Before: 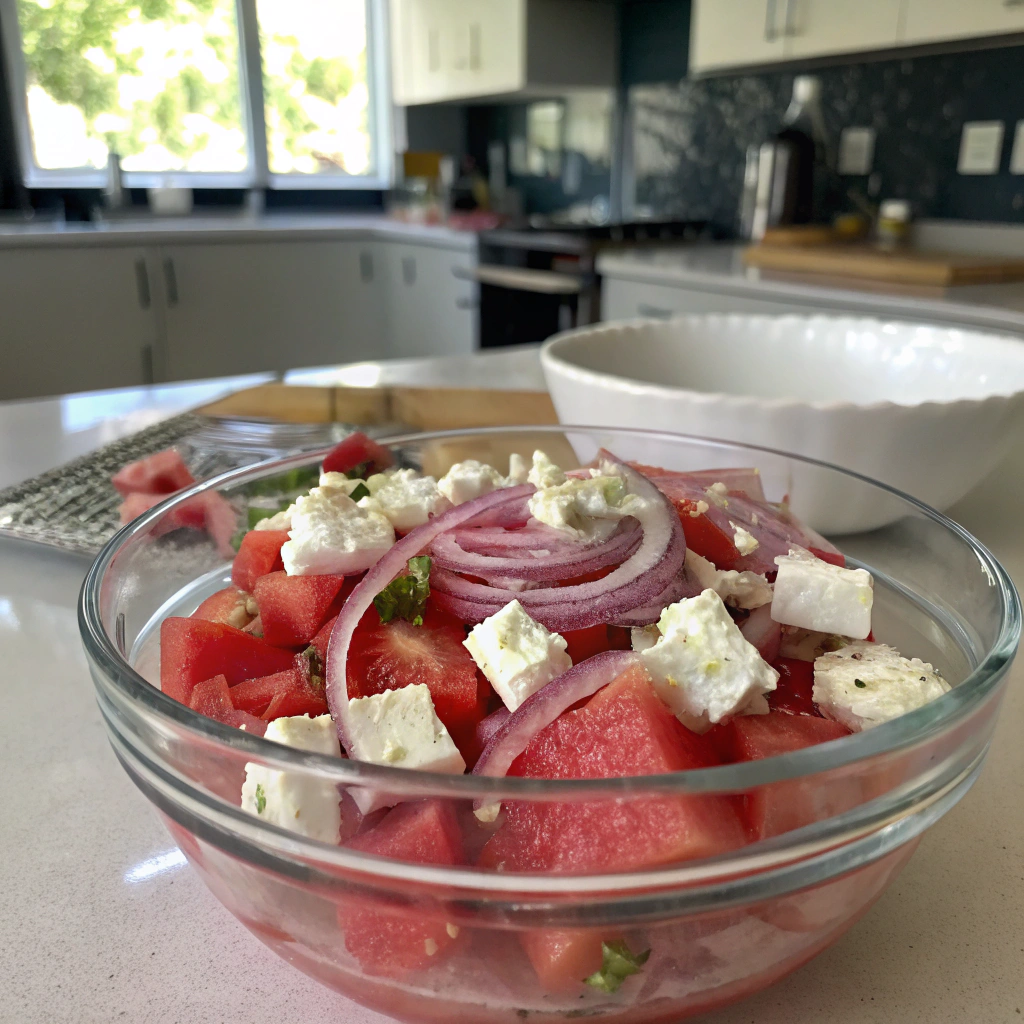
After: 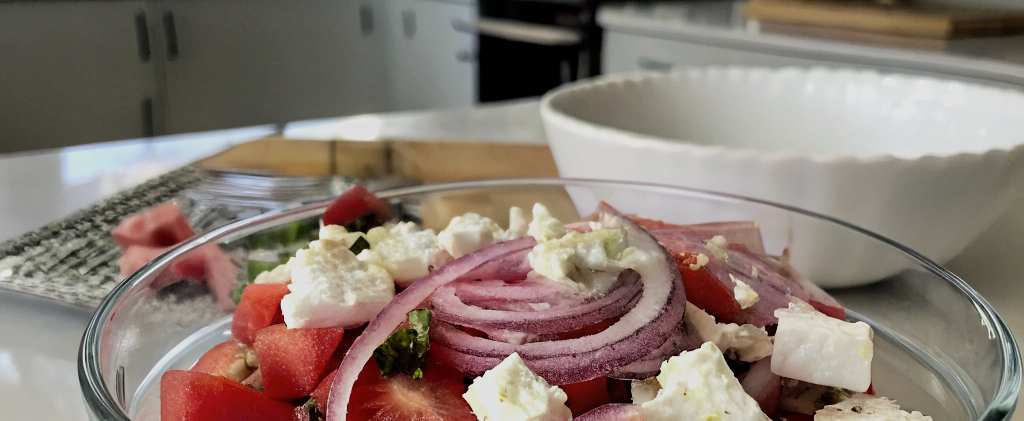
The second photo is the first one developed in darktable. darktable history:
filmic rgb: black relative exposure -5.03 EV, white relative exposure 3.97 EV, hardness 2.9, contrast 1.297, highlights saturation mix -29.04%
crop and rotate: top 24.199%, bottom 34.644%
